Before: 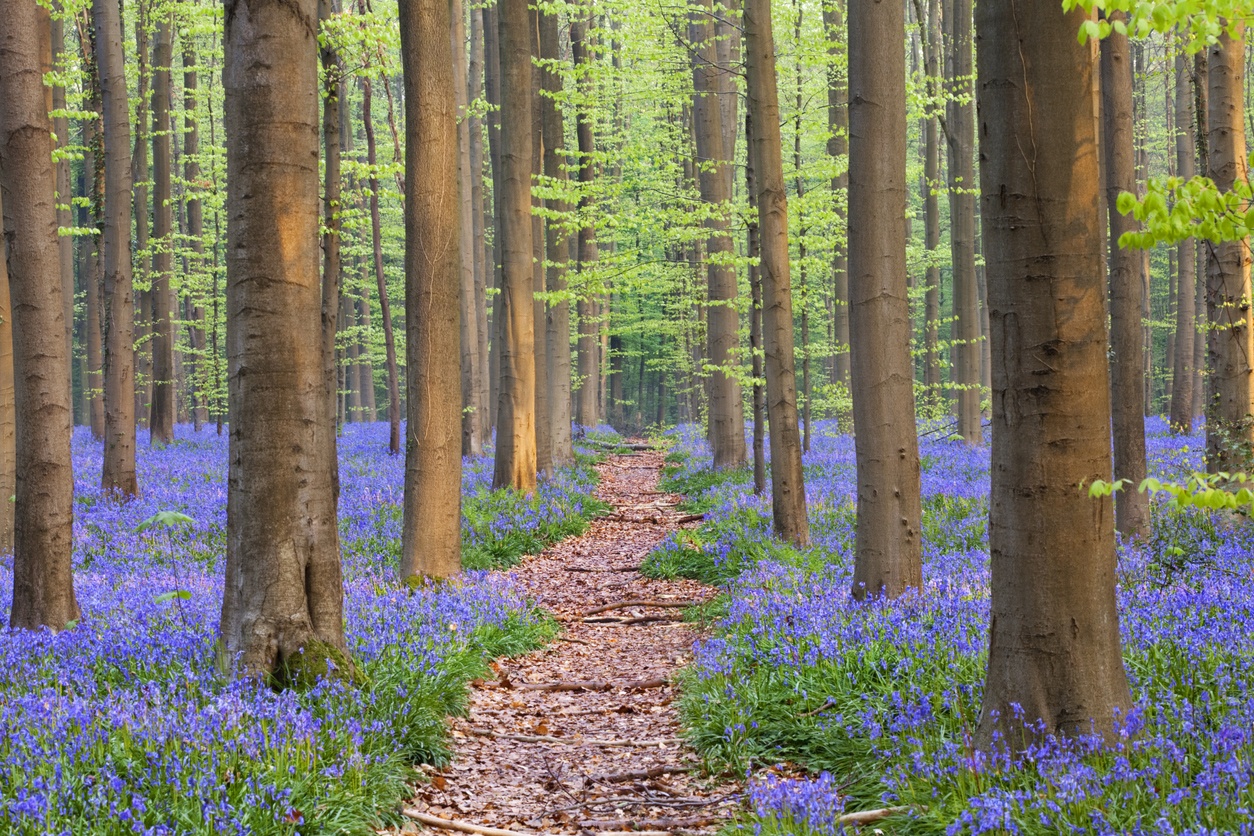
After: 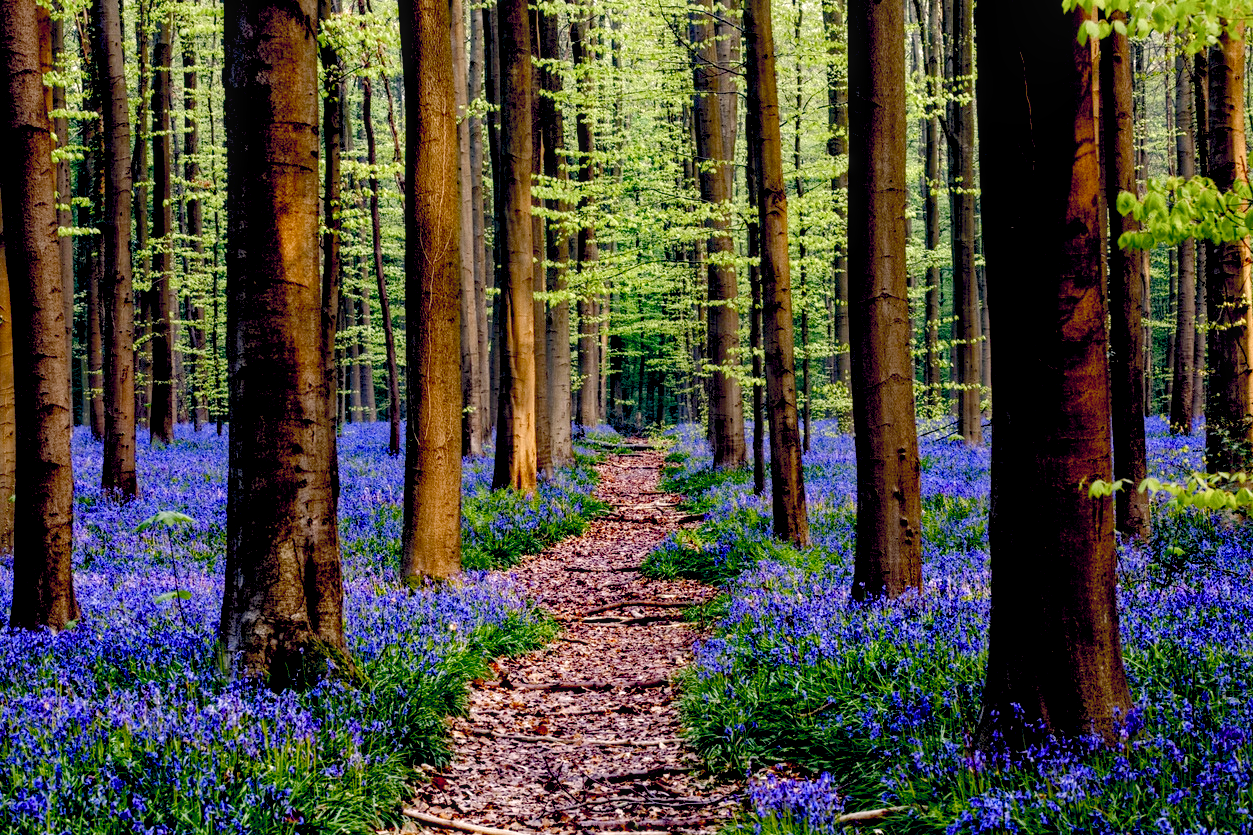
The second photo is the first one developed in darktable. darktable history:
exposure: black level correction 0.1, exposure -0.092 EV, compensate highlight preservation false
local contrast: on, module defaults
color balance rgb: highlights gain › chroma 2.94%, highlights gain › hue 60.57°, global offset › chroma 0.25%, global offset › hue 256.52°, perceptual saturation grading › global saturation 20%, perceptual saturation grading › highlights -50%, perceptual saturation grading › shadows 30%, contrast 15%
